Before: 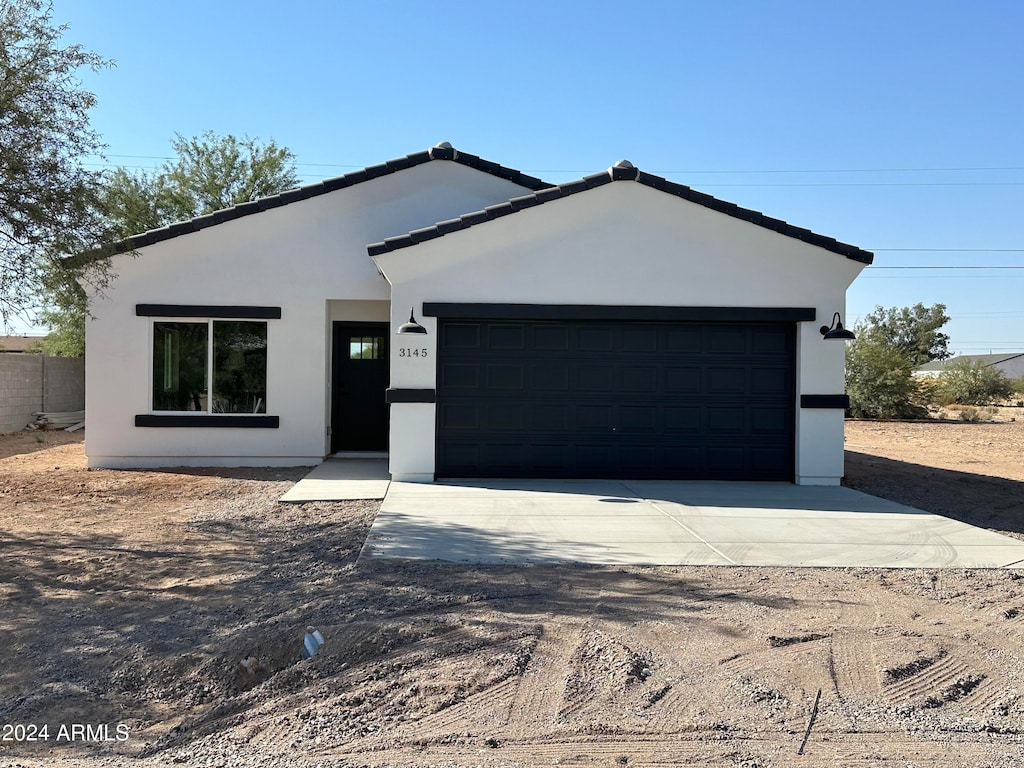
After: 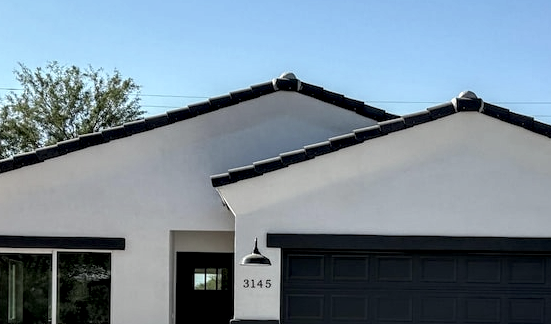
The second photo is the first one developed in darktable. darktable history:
crop: left 15.306%, top 9.065%, right 30.789%, bottom 48.638%
local contrast: highlights 60%, shadows 60%, detail 160%
color correction: saturation 0.8
